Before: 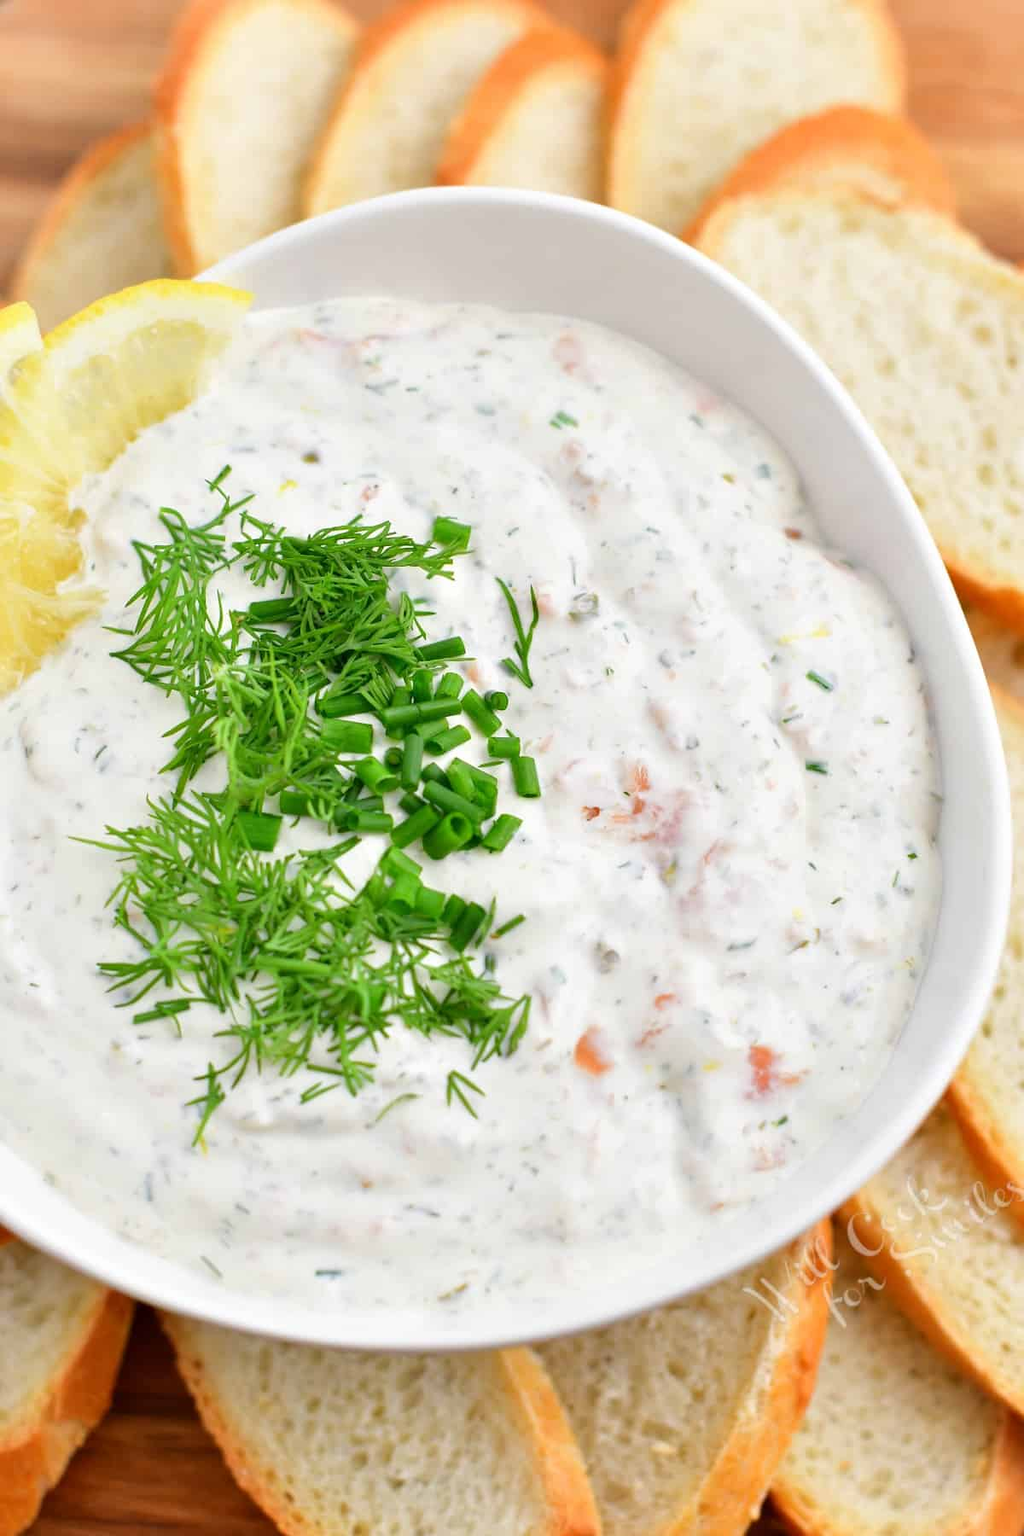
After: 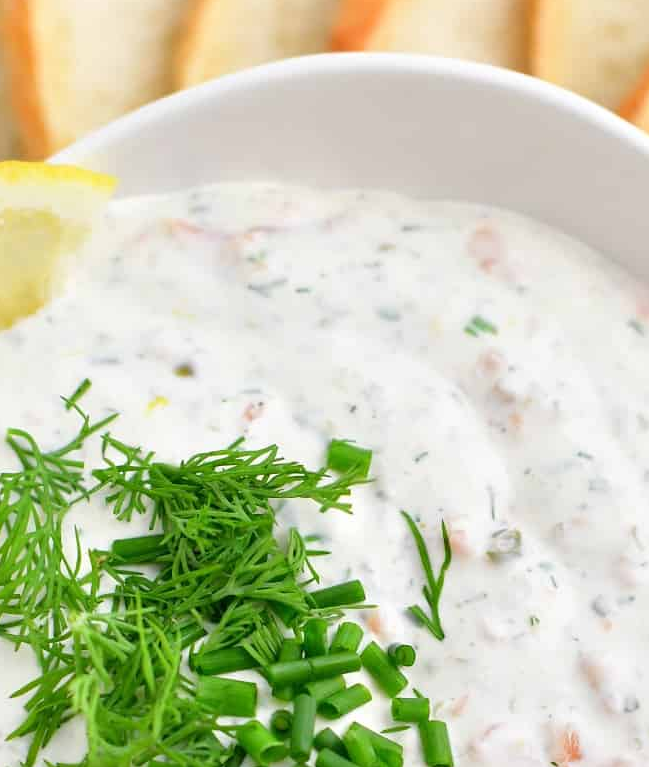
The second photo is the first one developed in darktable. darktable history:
crop: left 15.041%, top 9.278%, right 30.822%, bottom 48.063%
